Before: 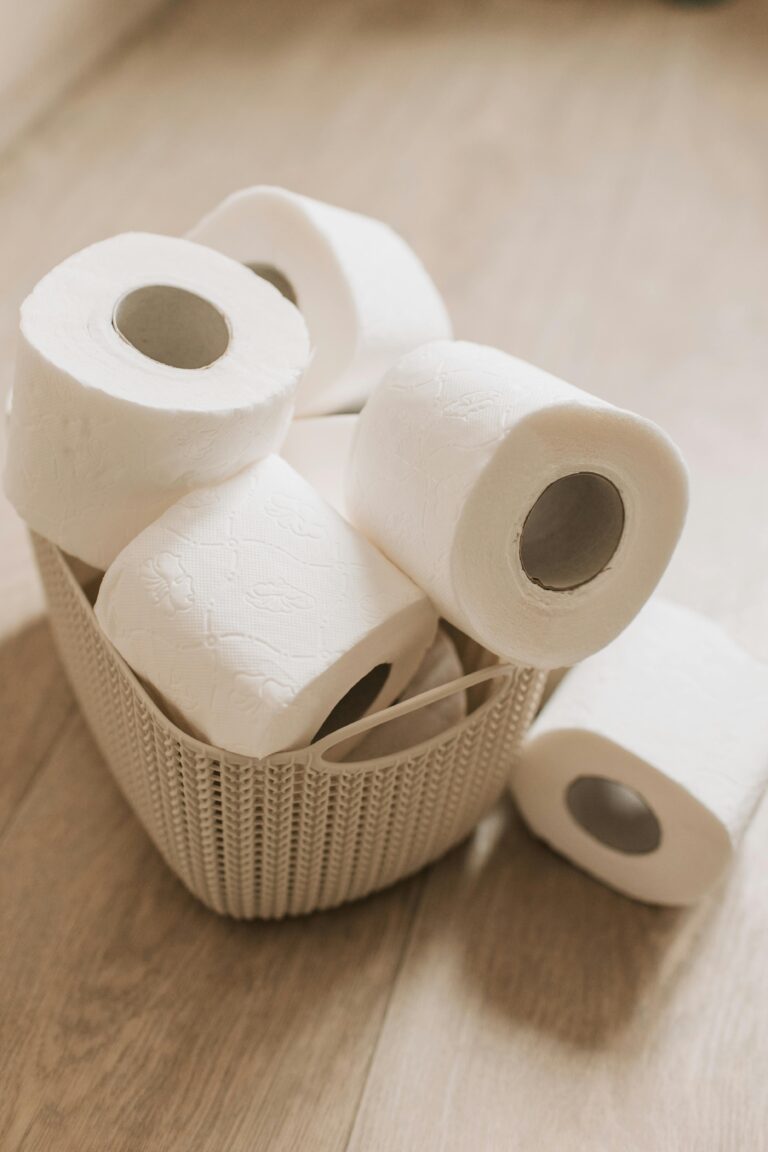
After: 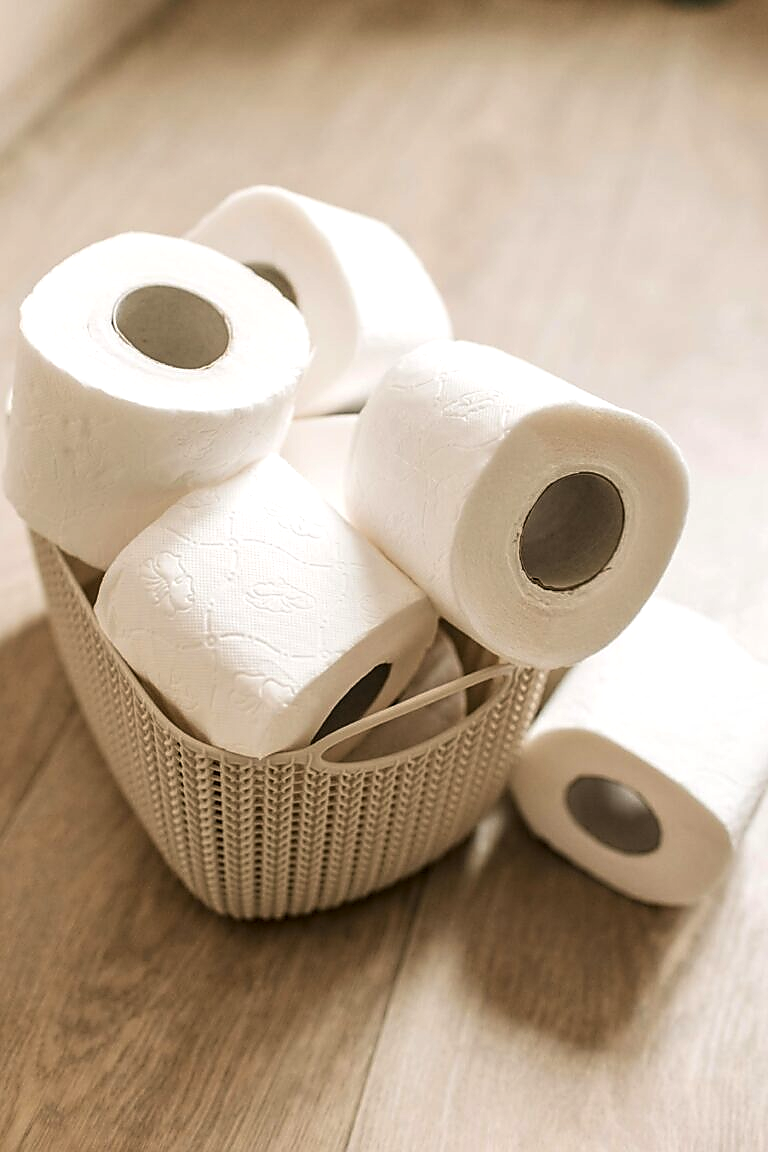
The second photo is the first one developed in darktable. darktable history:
color balance rgb: linear chroma grading › global chroma 10%, global vibrance 10%, contrast 15%, saturation formula JzAzBz (2021)
sharpen: radius 1.4, amount 1.25, threshold 0.7
local contrast: on, module defaults
